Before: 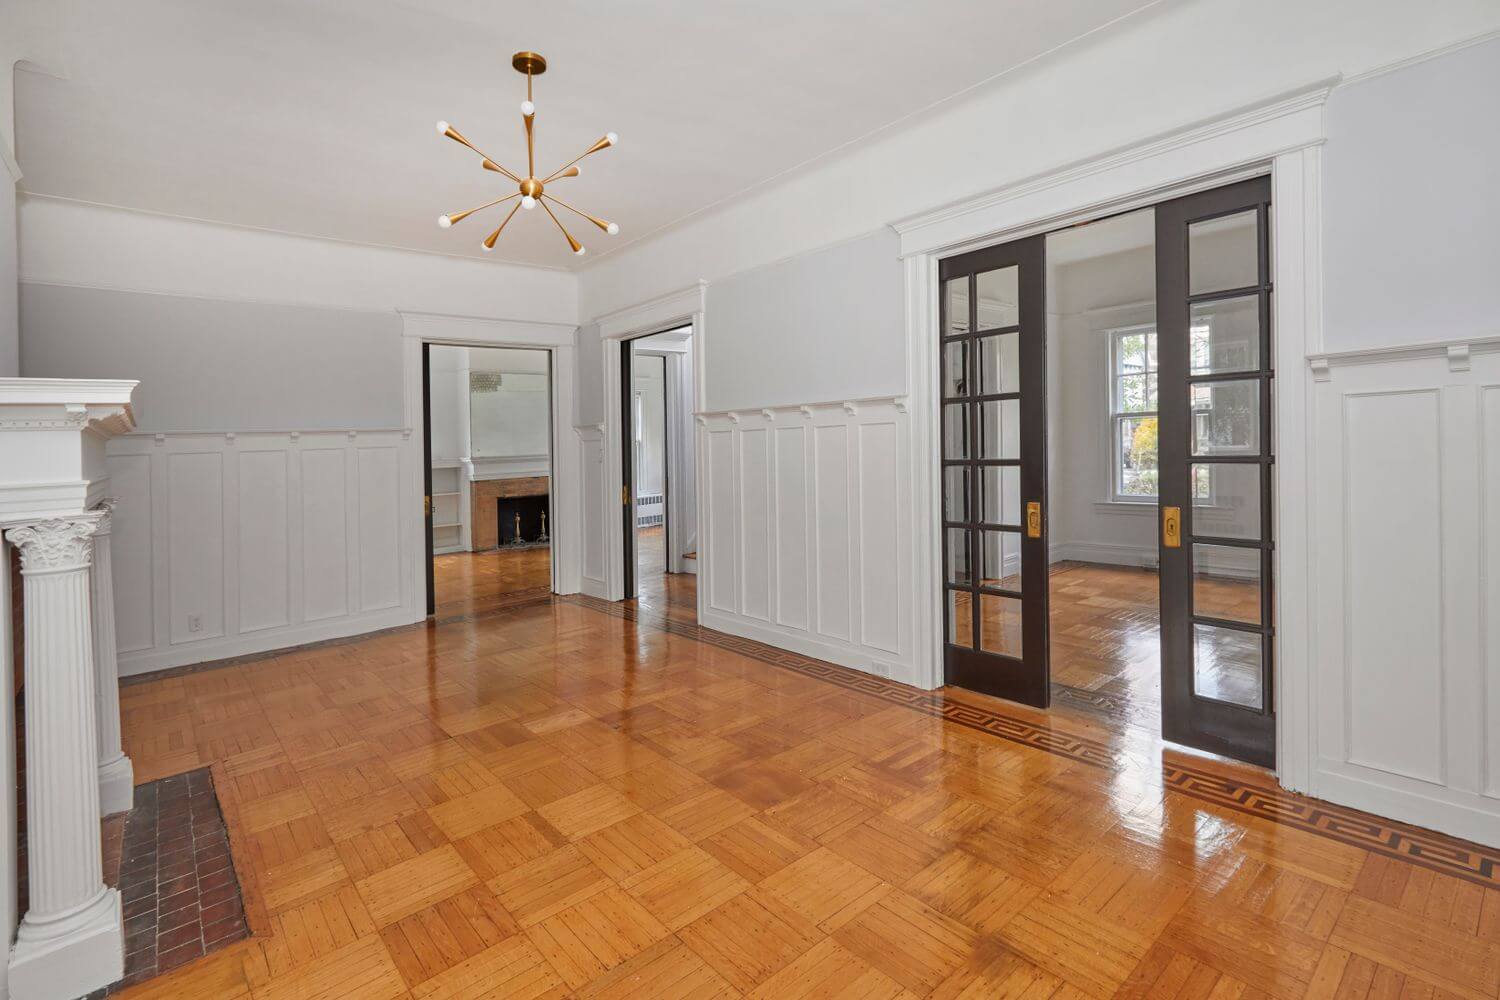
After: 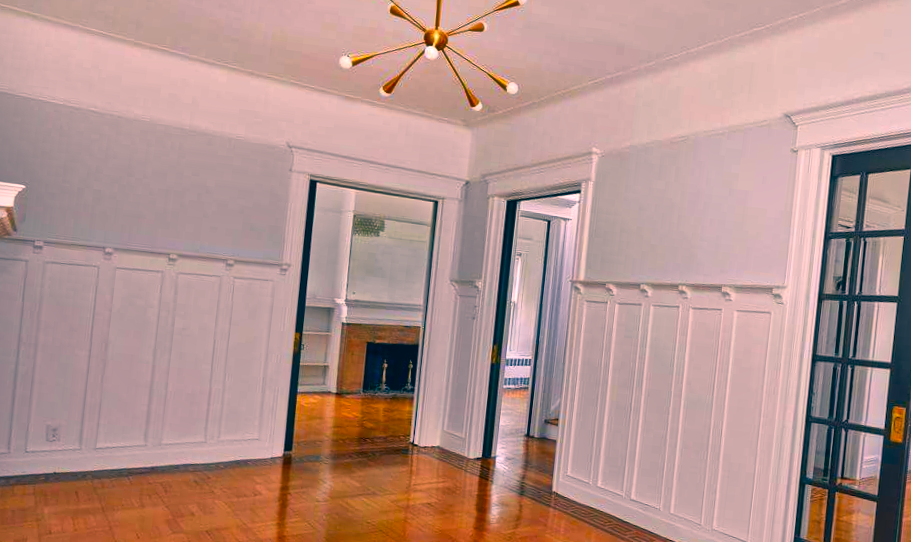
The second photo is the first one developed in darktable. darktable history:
crop and rotate: angle -6.44°, left 2.172%, top 6.716%, right 27.247%, bottom 30.278%
color correction: highlights a* 16.4, highlights b* 0.207, shadows a* -14.87, shadows b* -14.66, saturation 1.54
shadows and highlights: highlights color adjustment 73.44%, soften with gaussian
color balance rgb: highlights gain › luminance 7.107%, highlights gain › chroma 1.996%, highlights gain › hue 89.13°, perceptual saturation grading › global saturation 25.446%
local contrast: mode bilateral grid, contrast 20, coarseness 21, detail 150%, midtone range 0.2
